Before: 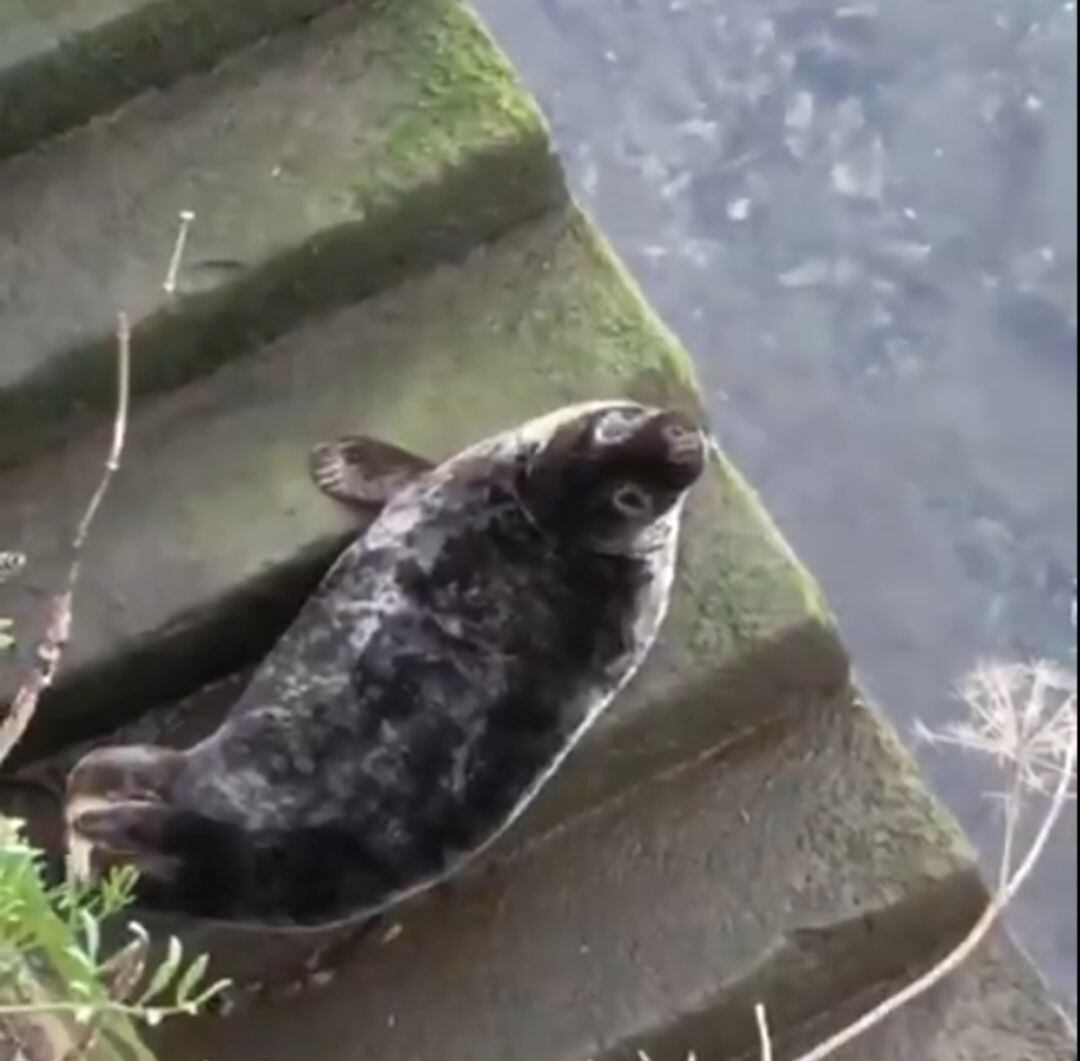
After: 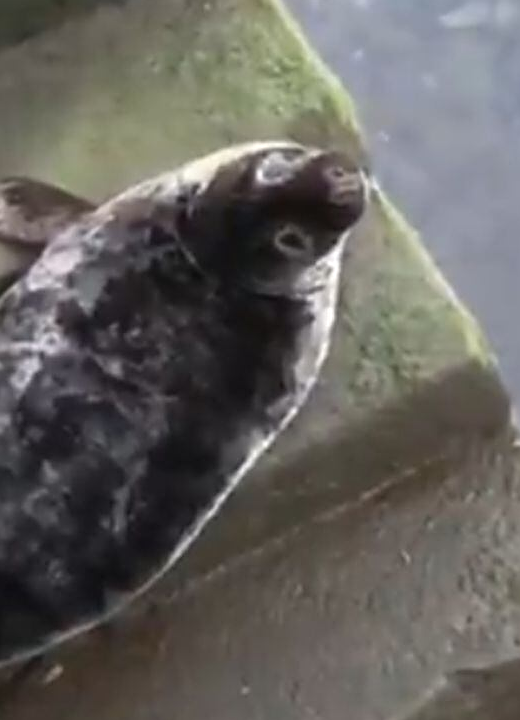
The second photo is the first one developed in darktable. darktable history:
crop: left 31.411%, top 24.456%, right 20.398%, bottom 6.417%
sharpen: on, module defaults
